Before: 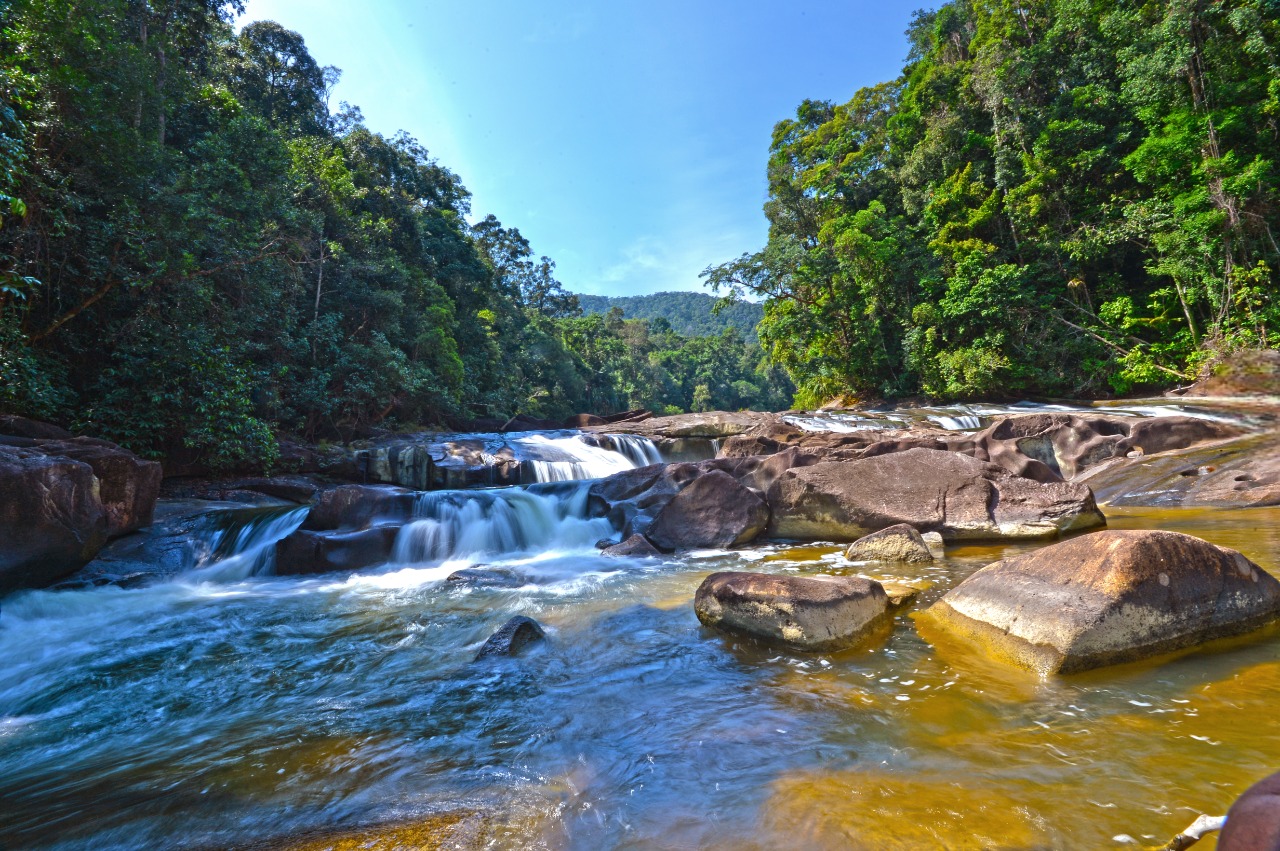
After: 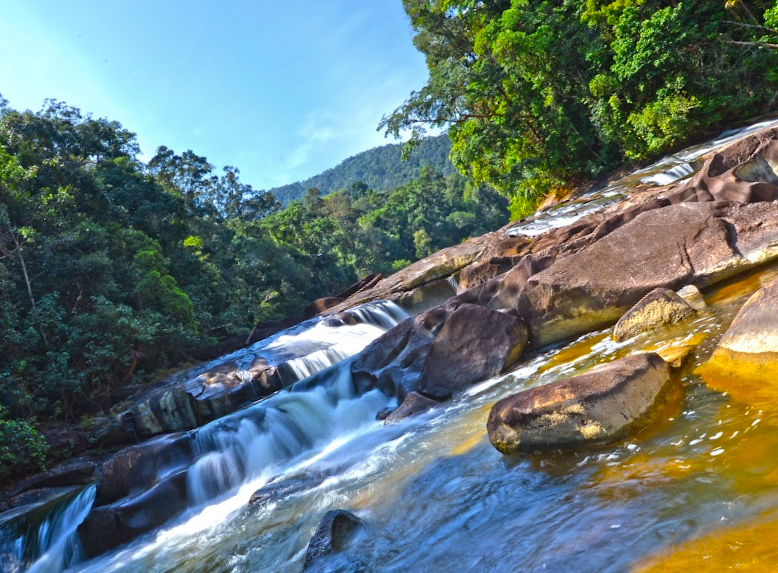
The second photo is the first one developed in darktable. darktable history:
crop and rotate: angle 20.78°, left 7.004%, right 3.679%, bottom 1.073%
color zones: curves: ch0 [(0.224, 0.526) (0.75, 0.5)]; ch1 [(0.055, 0.526) (0.224, 0.761) (0.377, 0.526) (0.75, 0.5)]
